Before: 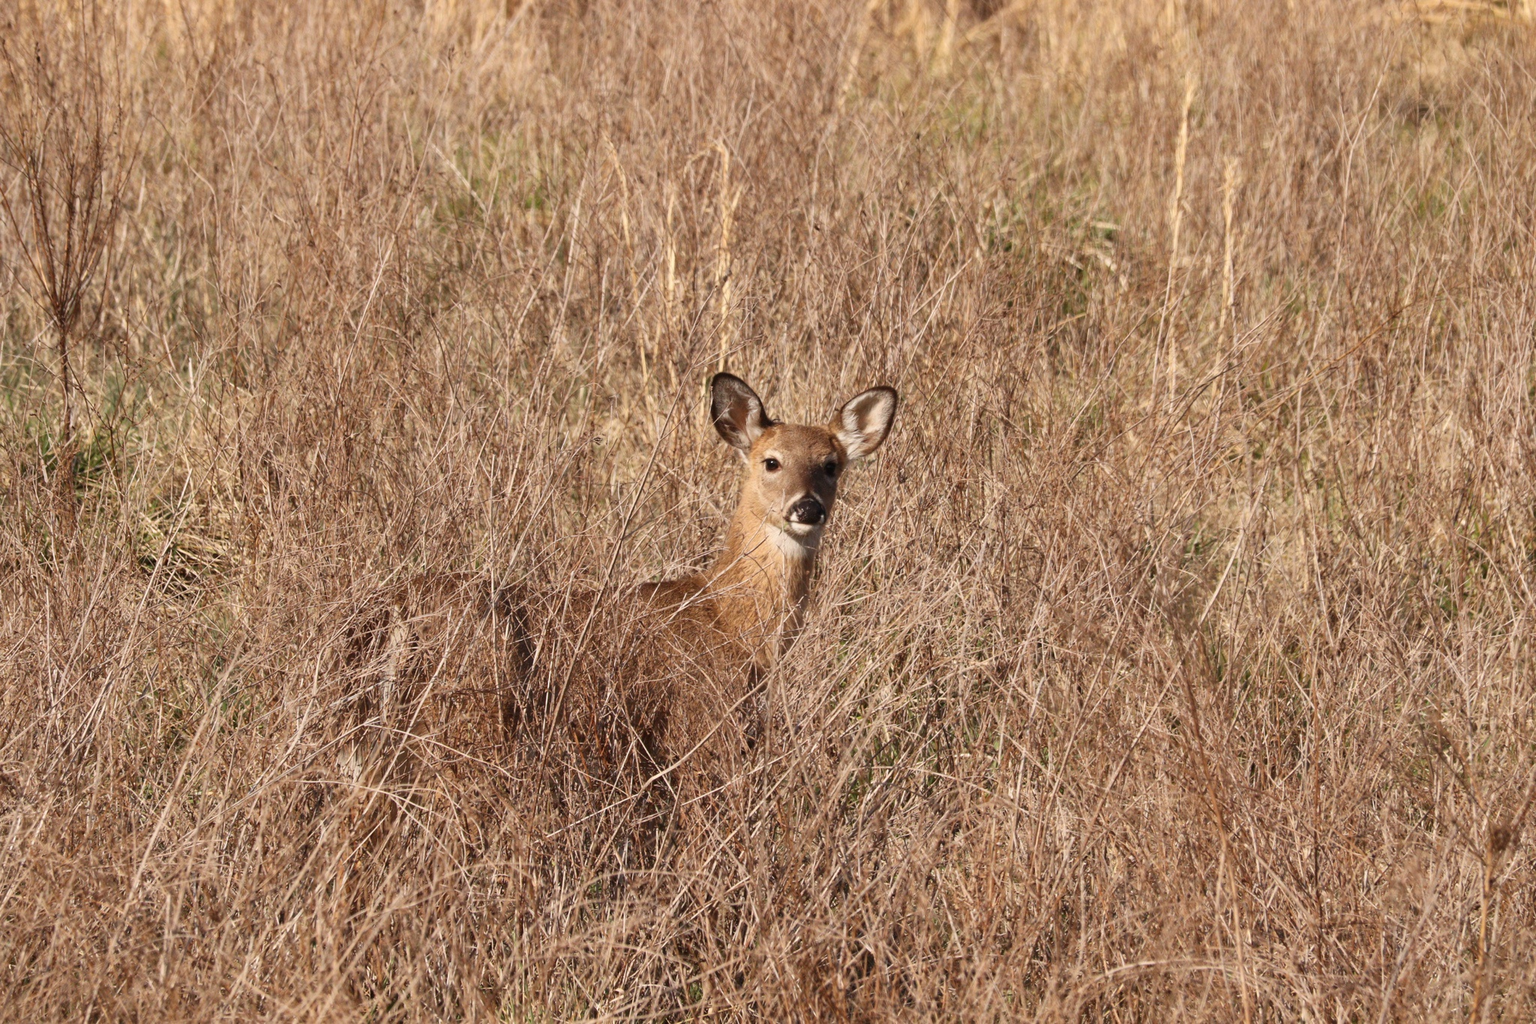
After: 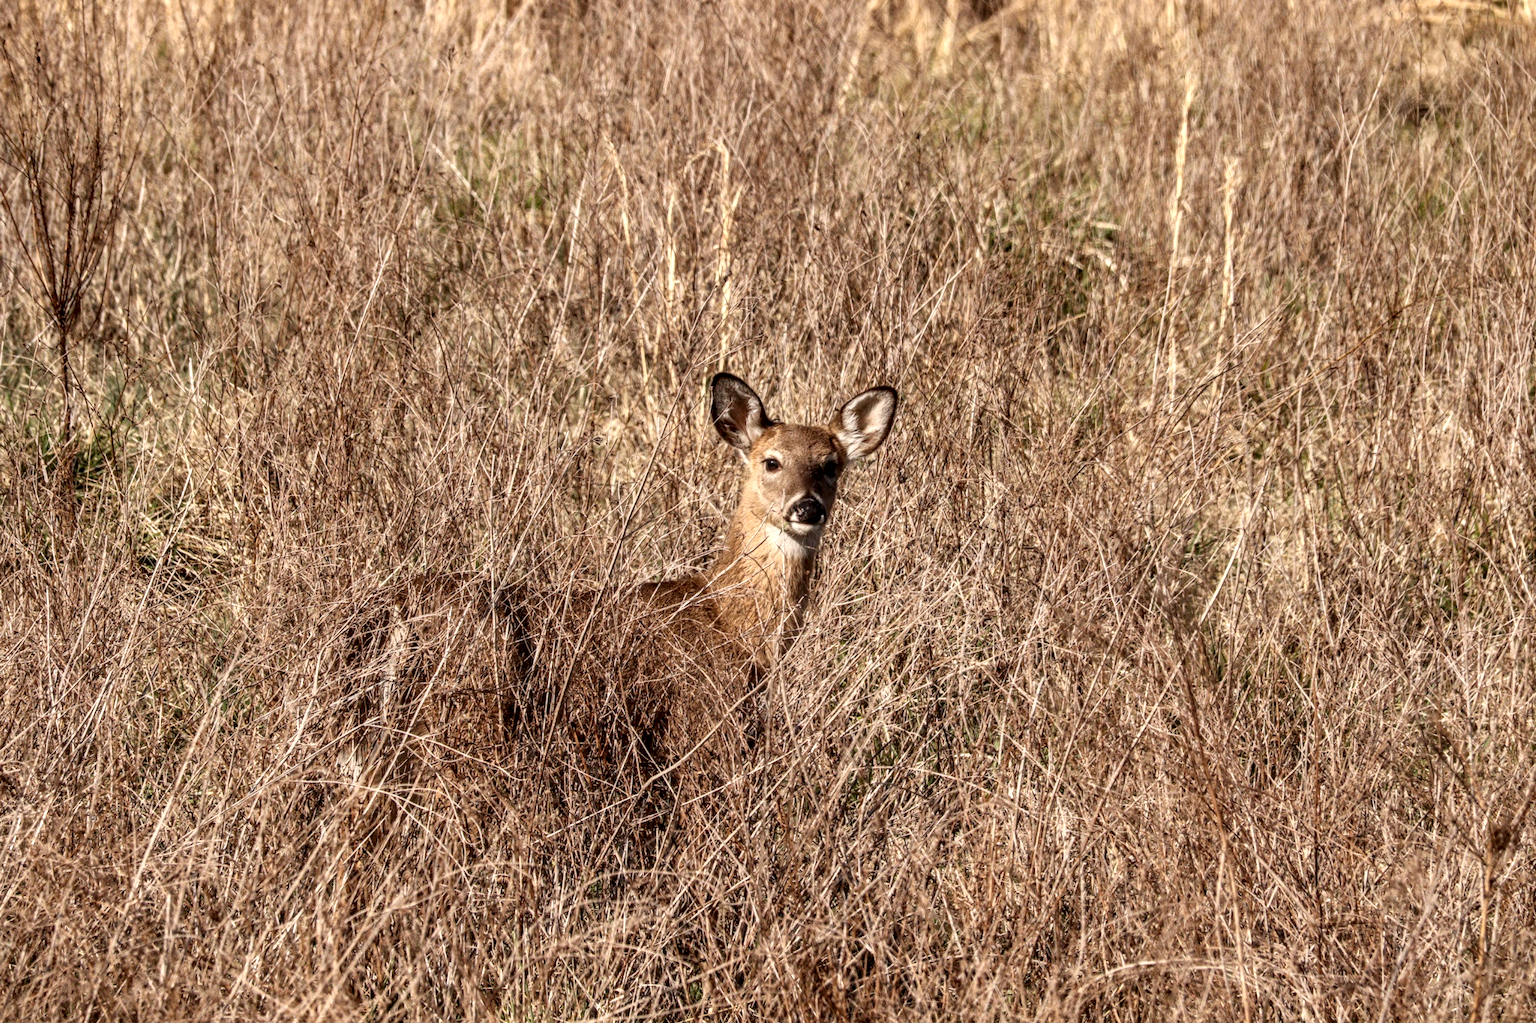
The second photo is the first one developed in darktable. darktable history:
local contrast: highlights 3%, shadows 4%, detail 182%
